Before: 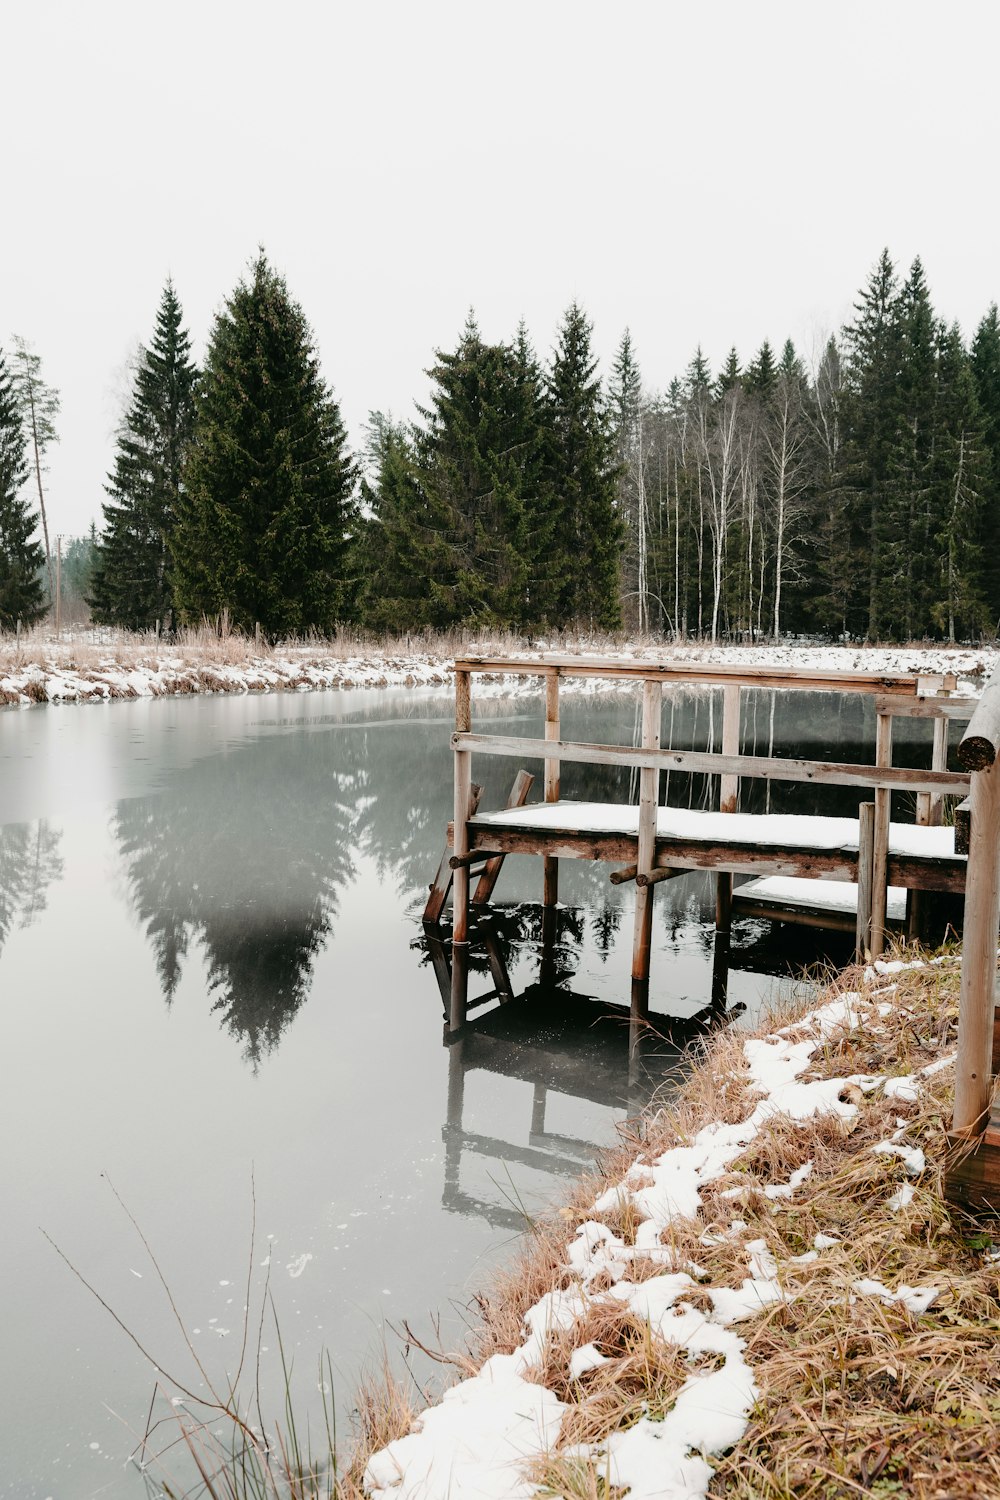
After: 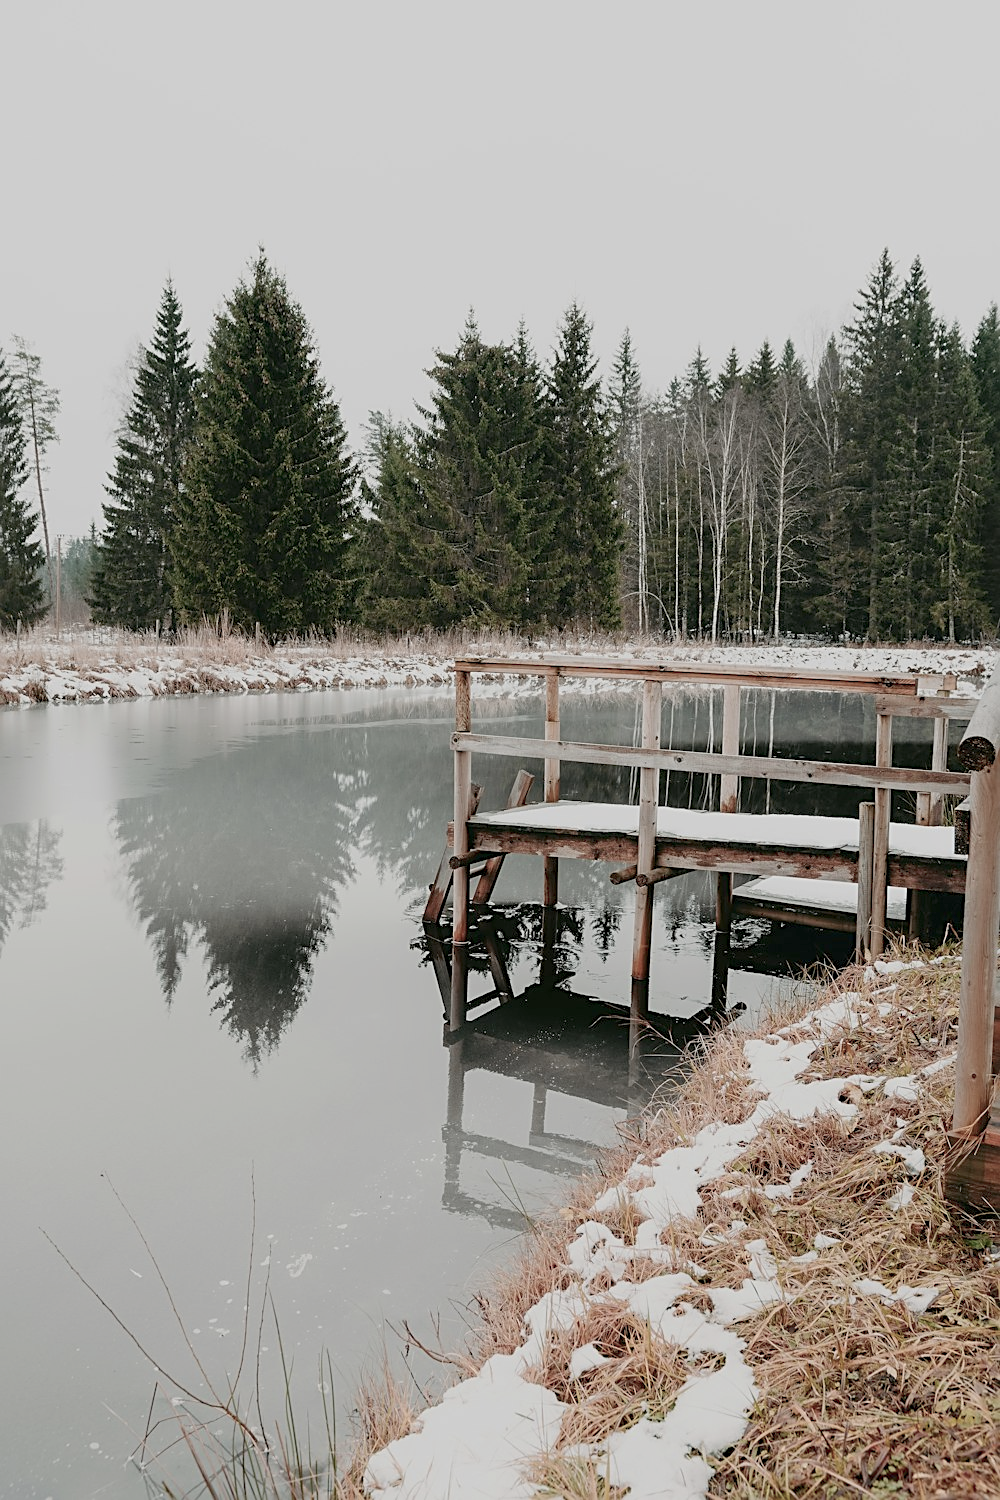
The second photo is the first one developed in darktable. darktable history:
tone equalizer: on, module defaults
sharpen: on, module defaults
color balance rgb: perceptual saturation grading › global saturation -27.94%, hue shift -2.27°, contrast -21.26%
